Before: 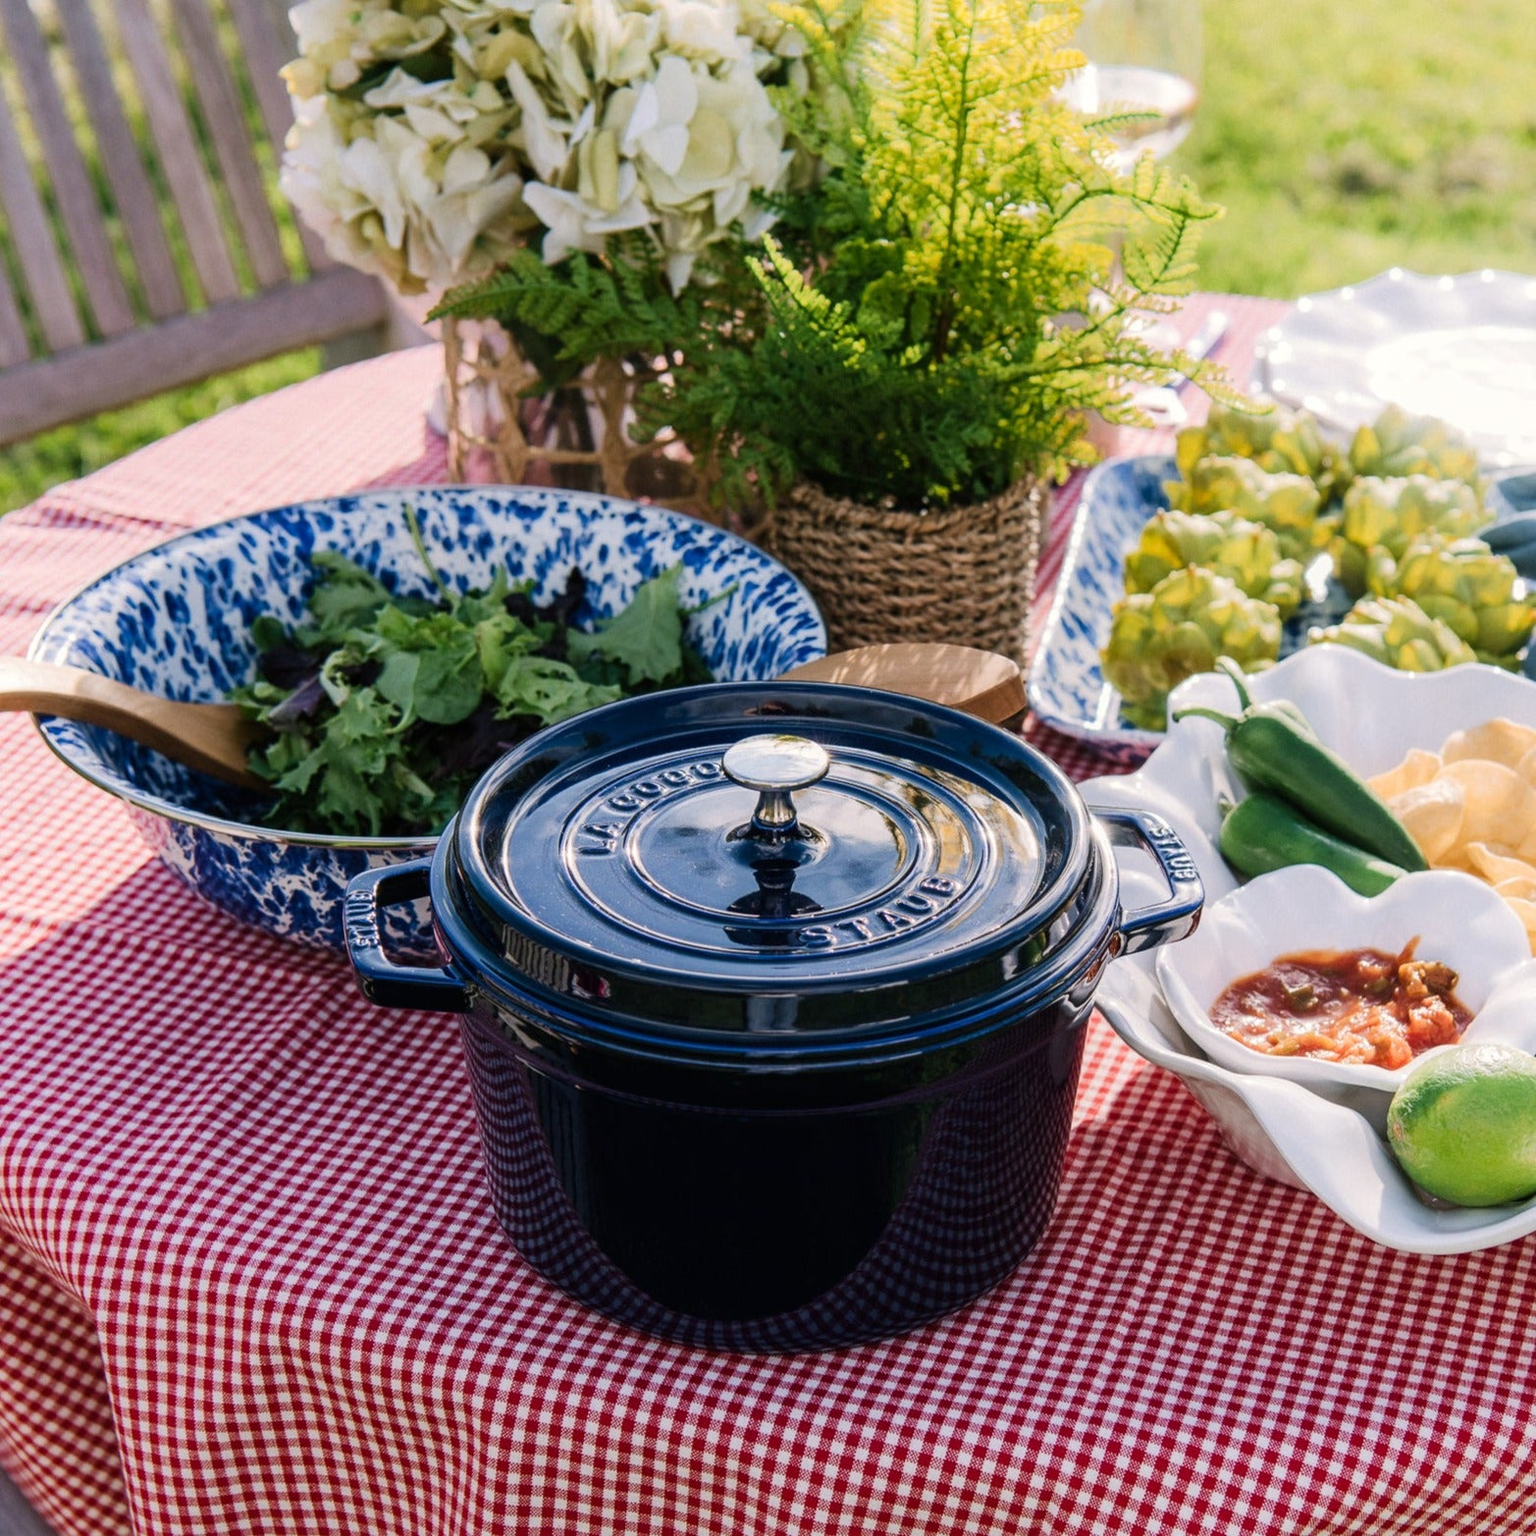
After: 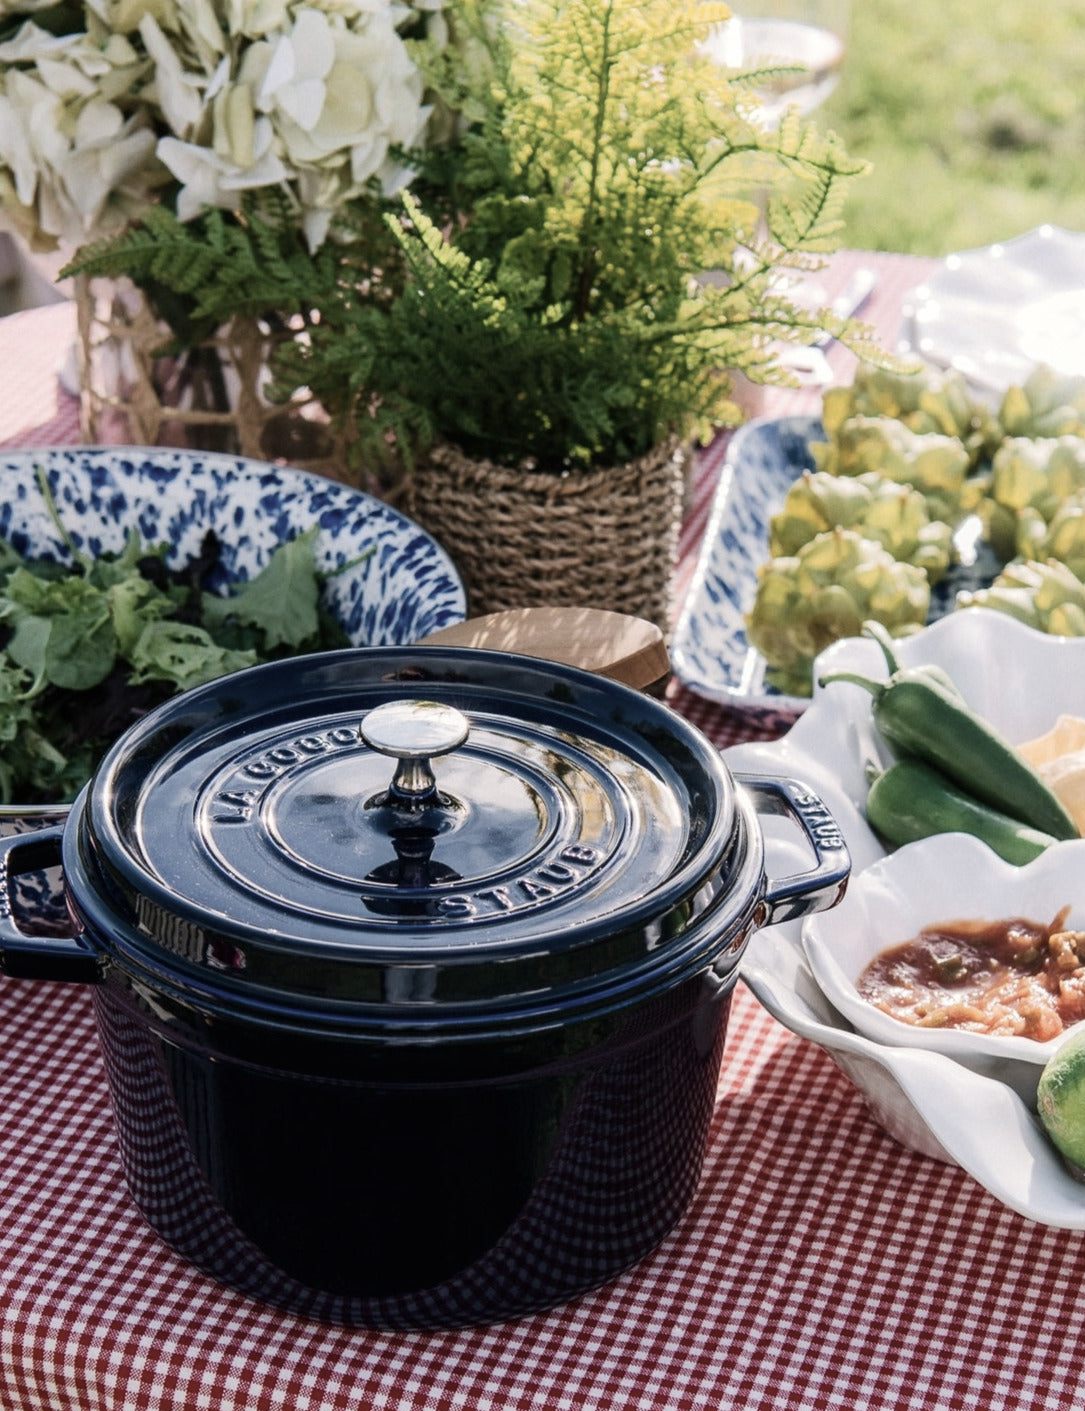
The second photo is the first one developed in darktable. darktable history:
contrast brightness saturation: contrast 0.102, saturation -0.378
crop and rotate: left 24.088%, top 3.124%, right 6.545%, bottom 6.653%
levels: mode automatic, levels [0.018, 0.493, 1]
